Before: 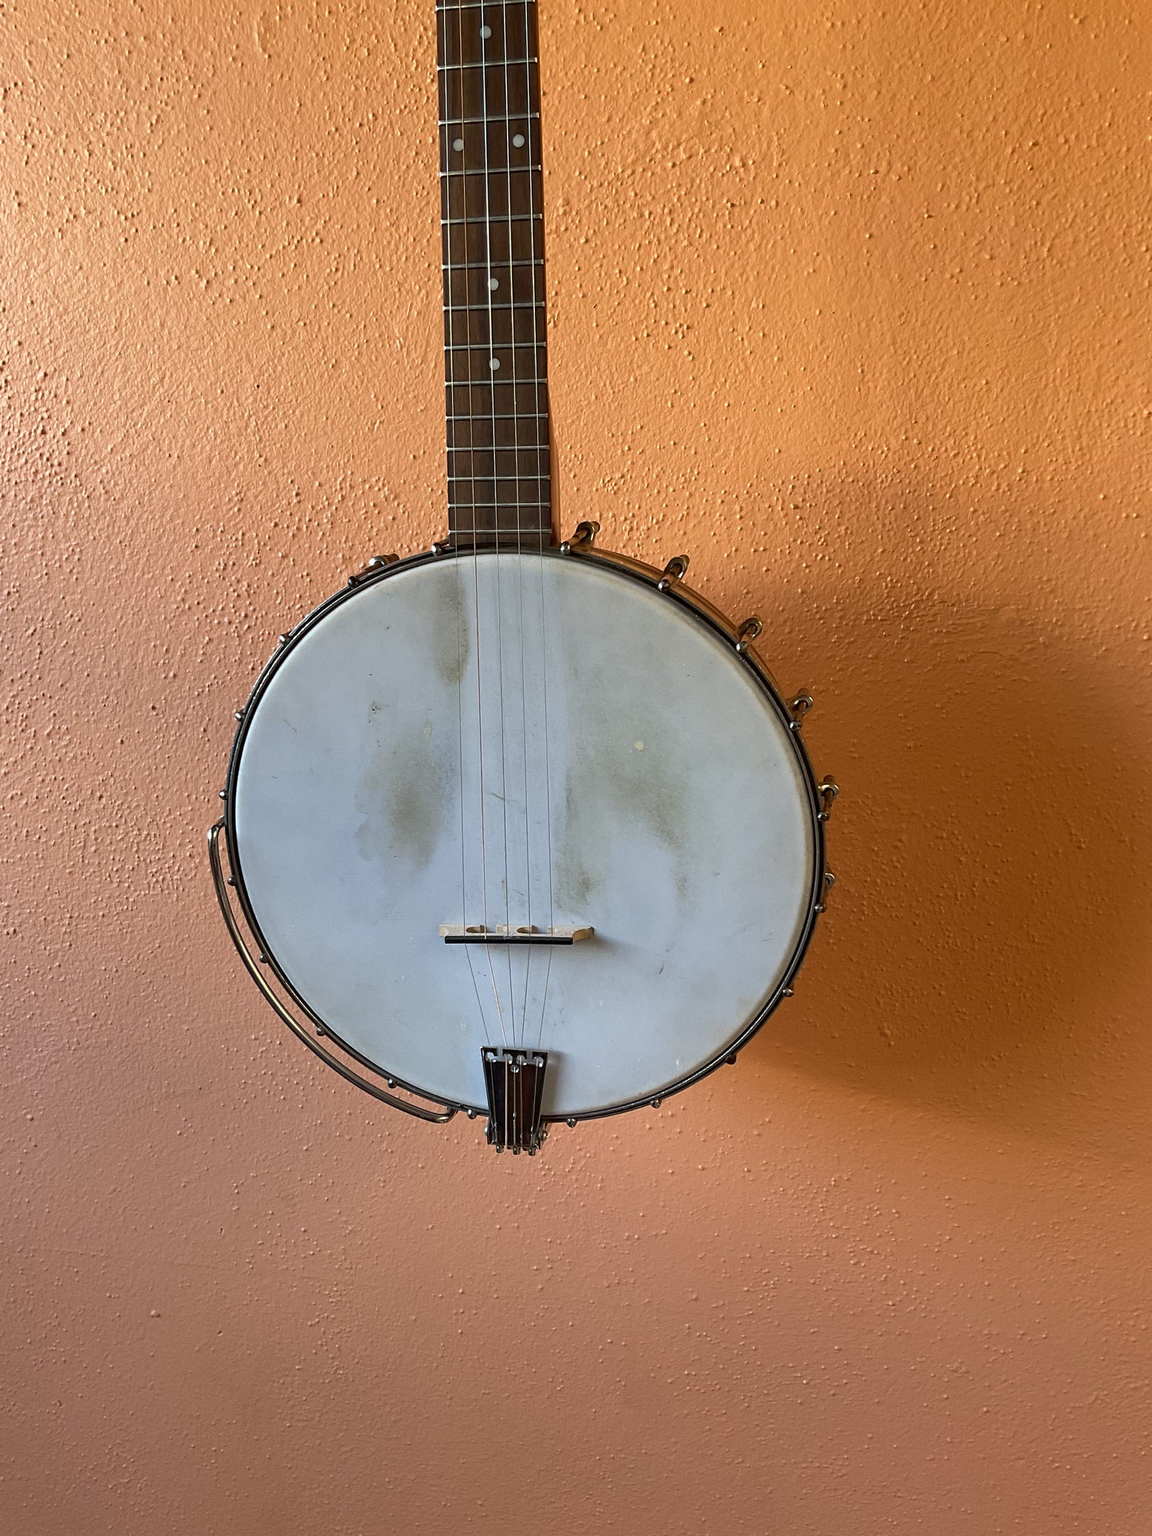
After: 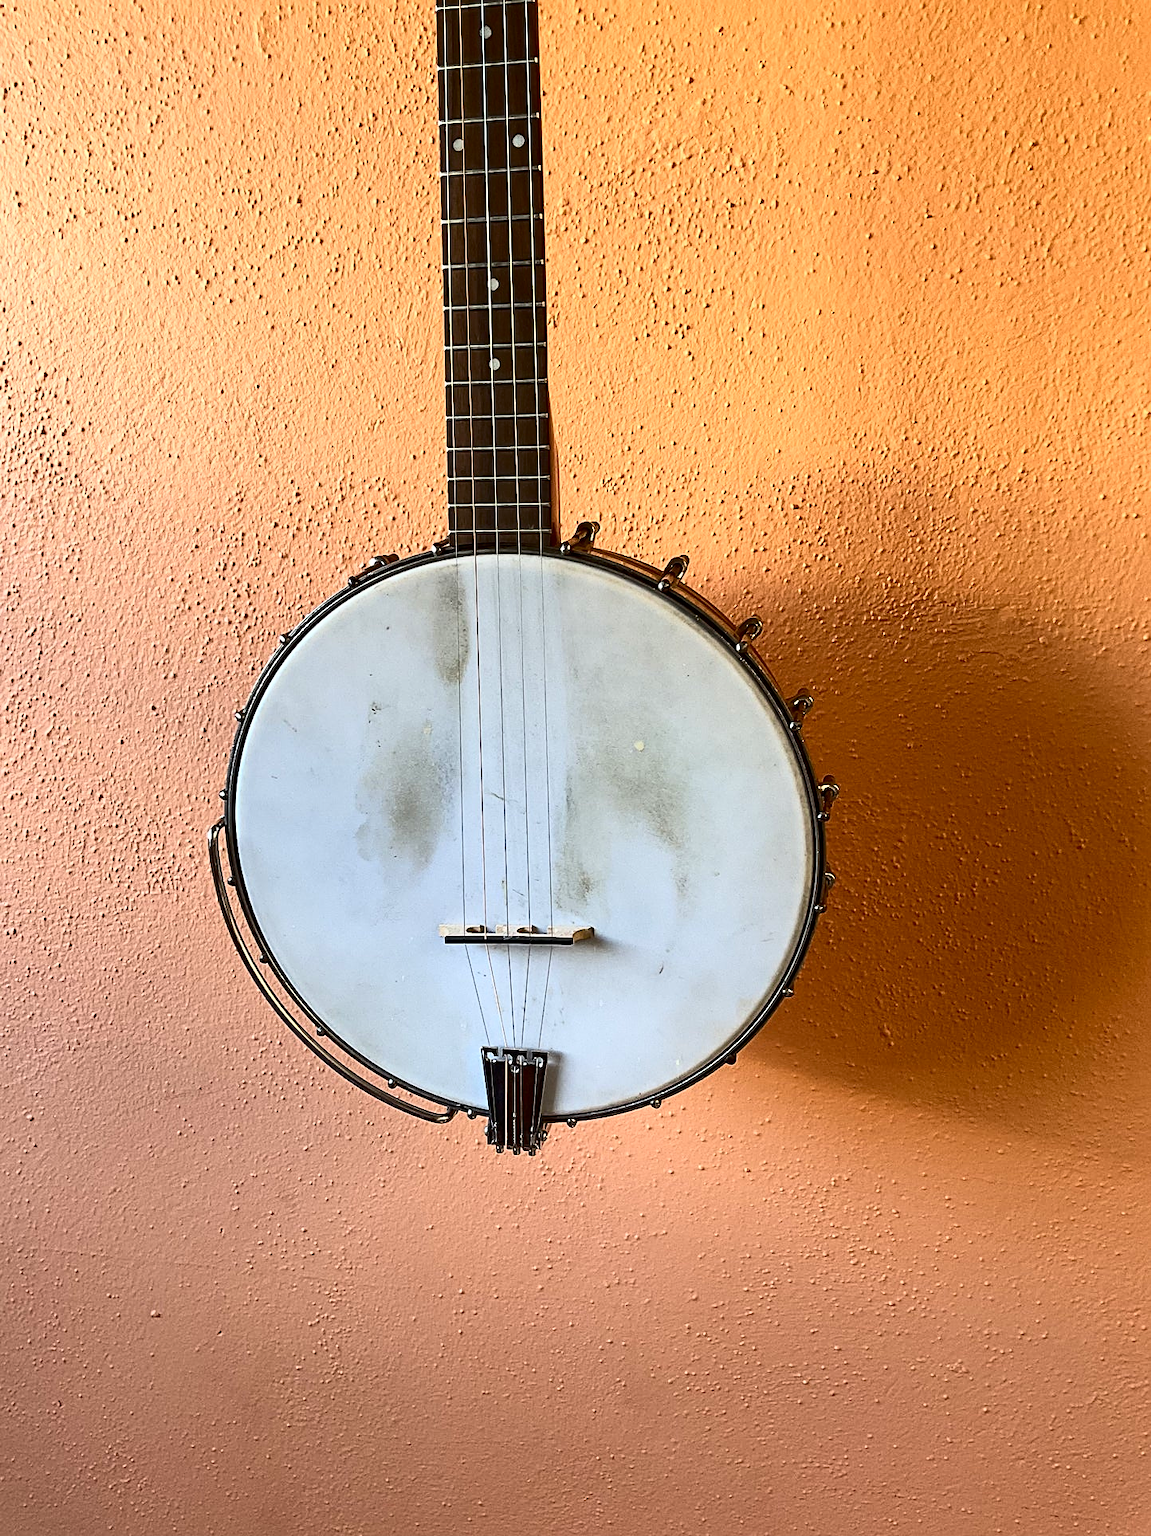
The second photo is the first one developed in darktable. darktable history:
sharpen: on, module defaults
contrast brightness saturation: contrast 0.4, brightness 0.1, saturation 0.21
